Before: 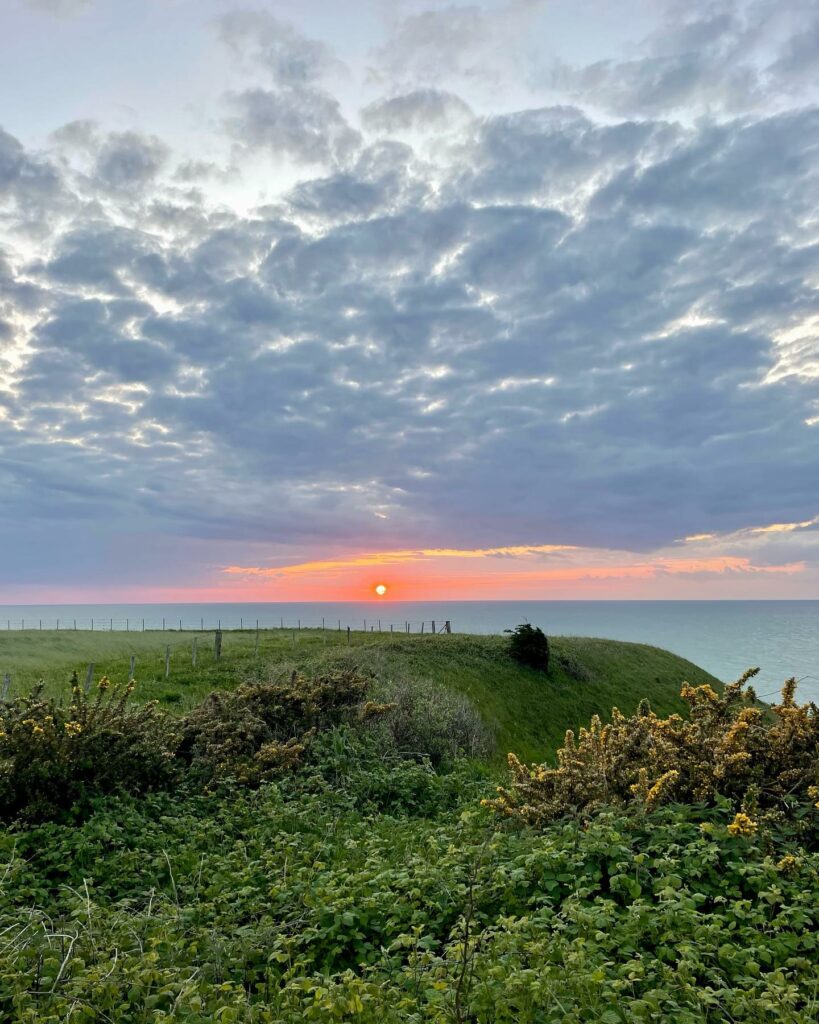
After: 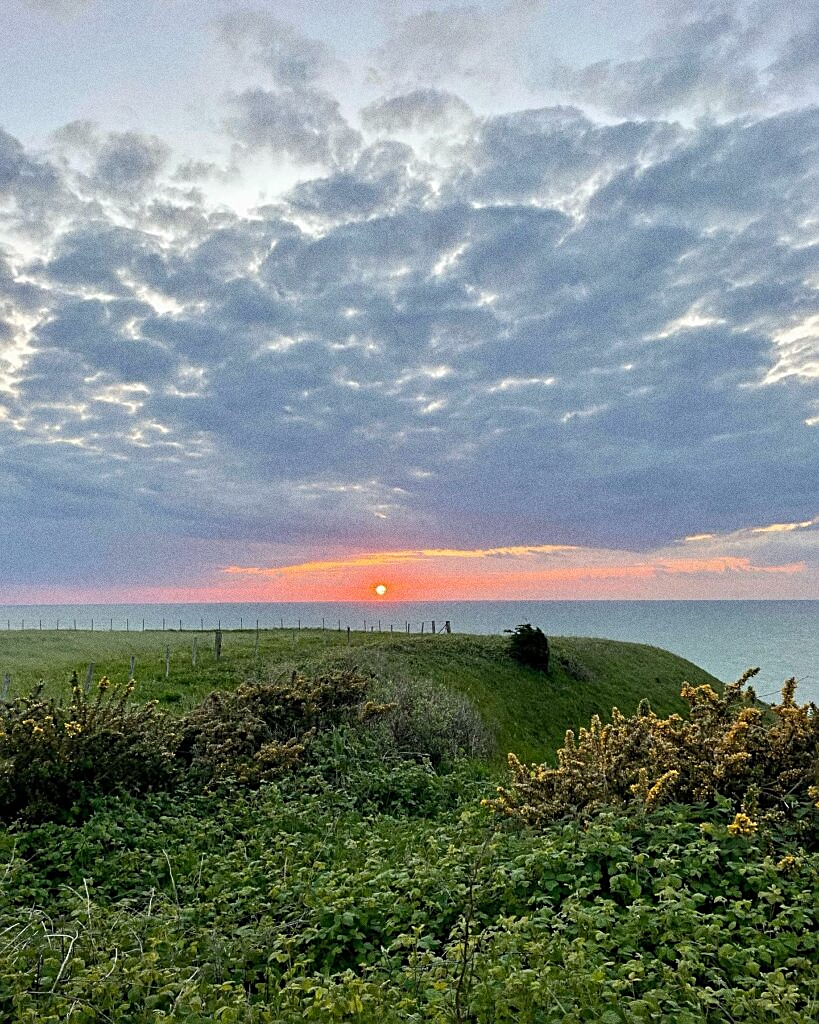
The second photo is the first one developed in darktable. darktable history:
sharpen: amount 0.575
grain: coarseness 0.09 ISO, strength 40%
